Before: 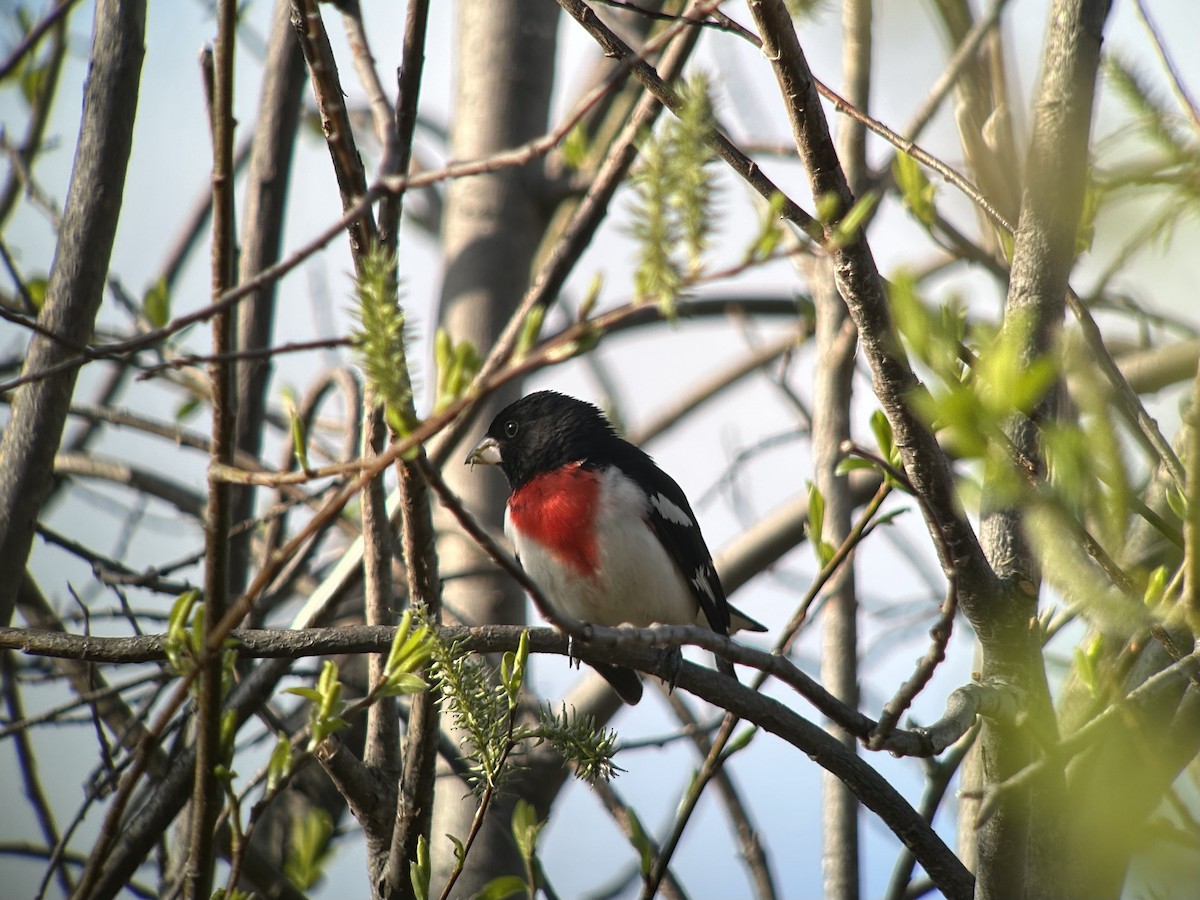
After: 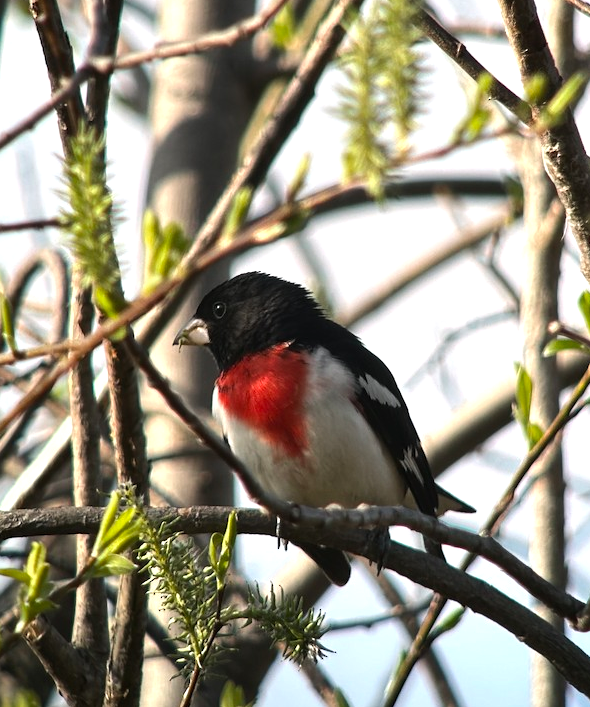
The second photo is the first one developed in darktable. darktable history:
crop and rotate: angle 0.015°, left 24.386%, top 13.241%, right 26.426%, bottom 8.131%
tone equalizer: -8 EV -0.402 EV, -7 EV -0.407 EV, -6 EV -0.332 EV, -5 EV -0.243 EV, -3 EV 0.236 EV, -2 EV 0.322 EV, -1 EV 0.396 EV, +0 EV 0.397 EV, edges refinement/feathering 500, mask exposure compensation -1.57 EV, preserve details no
